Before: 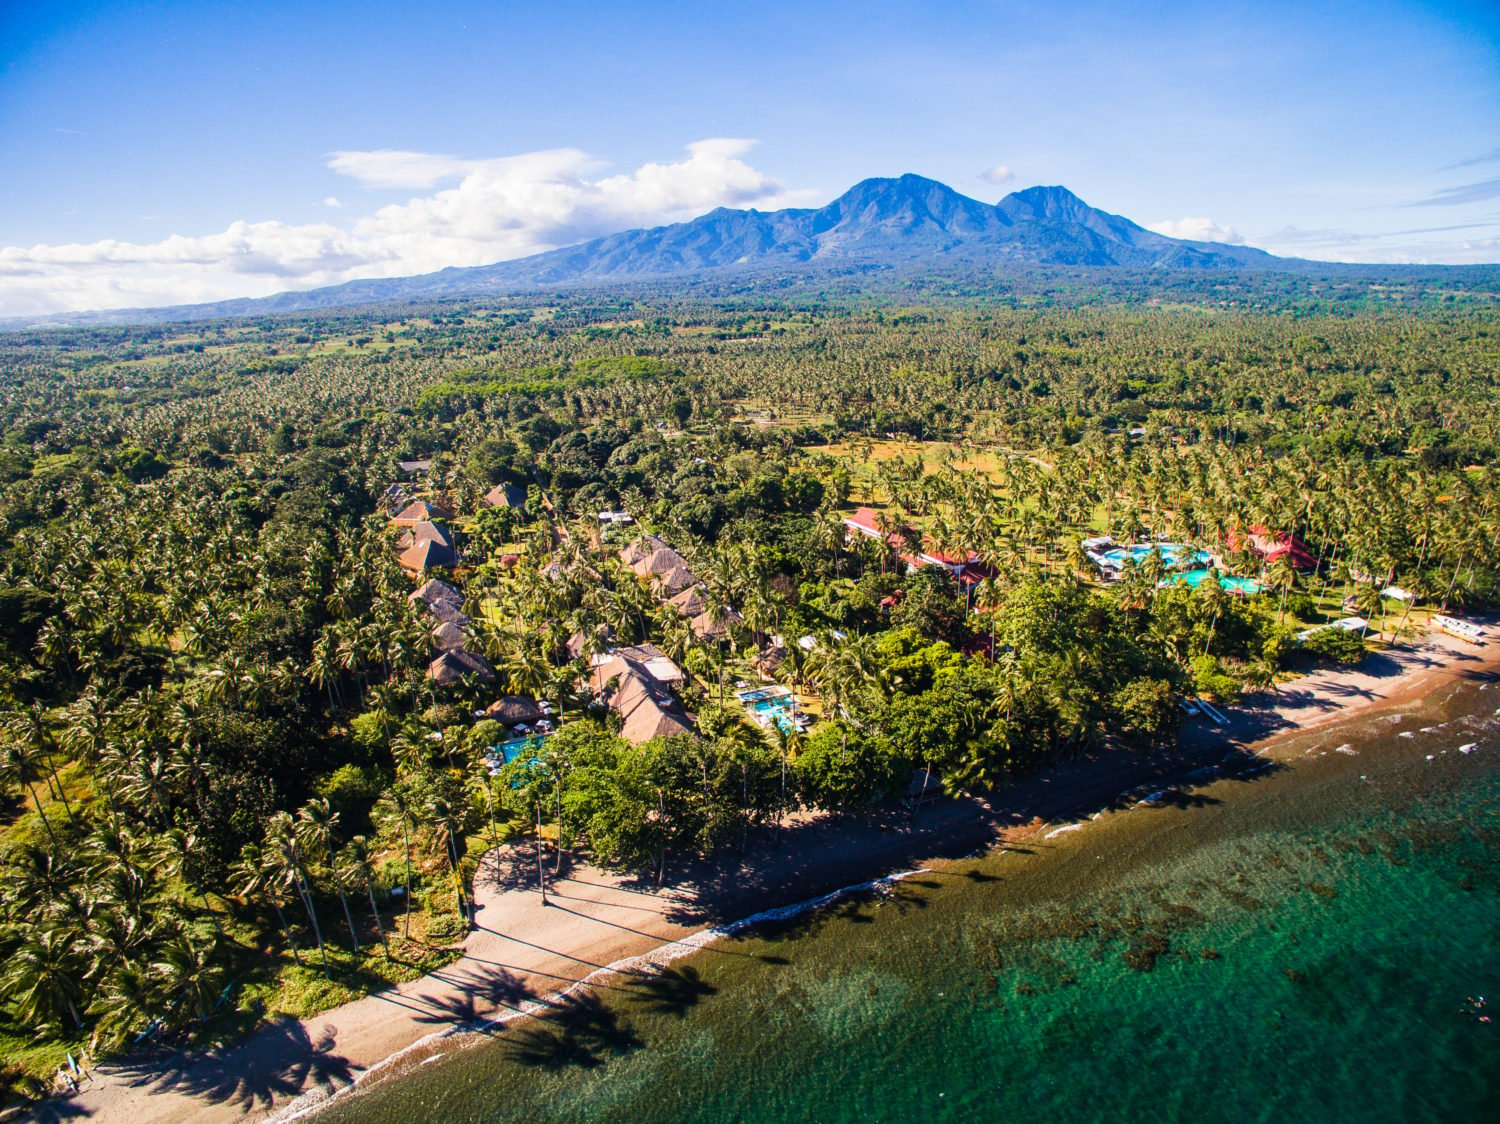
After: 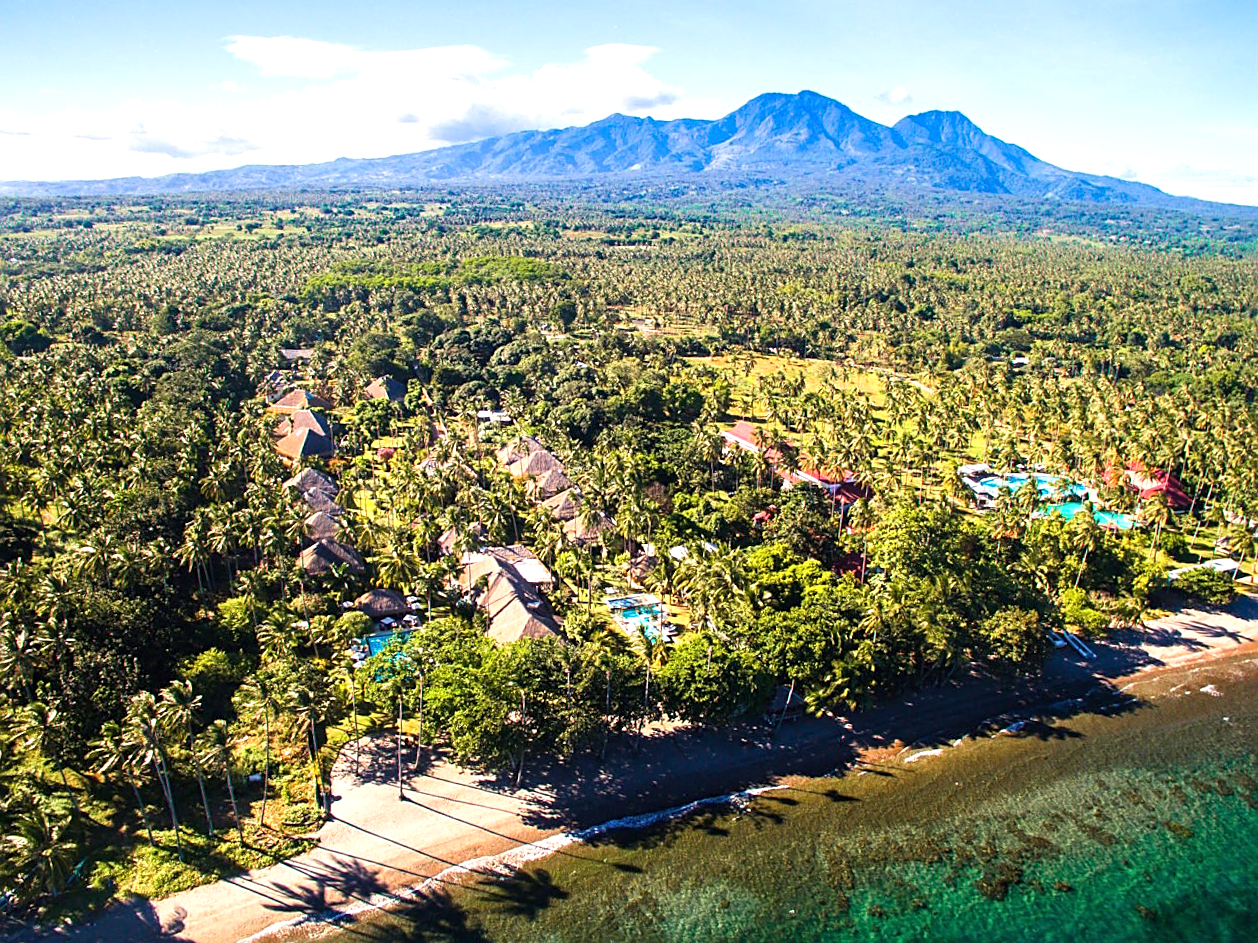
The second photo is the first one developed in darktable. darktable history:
sharpen: on, module defaults
crop and rotate: angle -3.27°, left 5.211%, top 5.211%, right 4.607%, bottom 4.607%
tone equalizer: on, module defaults
exposure: exposure 0.574 EV, compensate highlight preservation false
